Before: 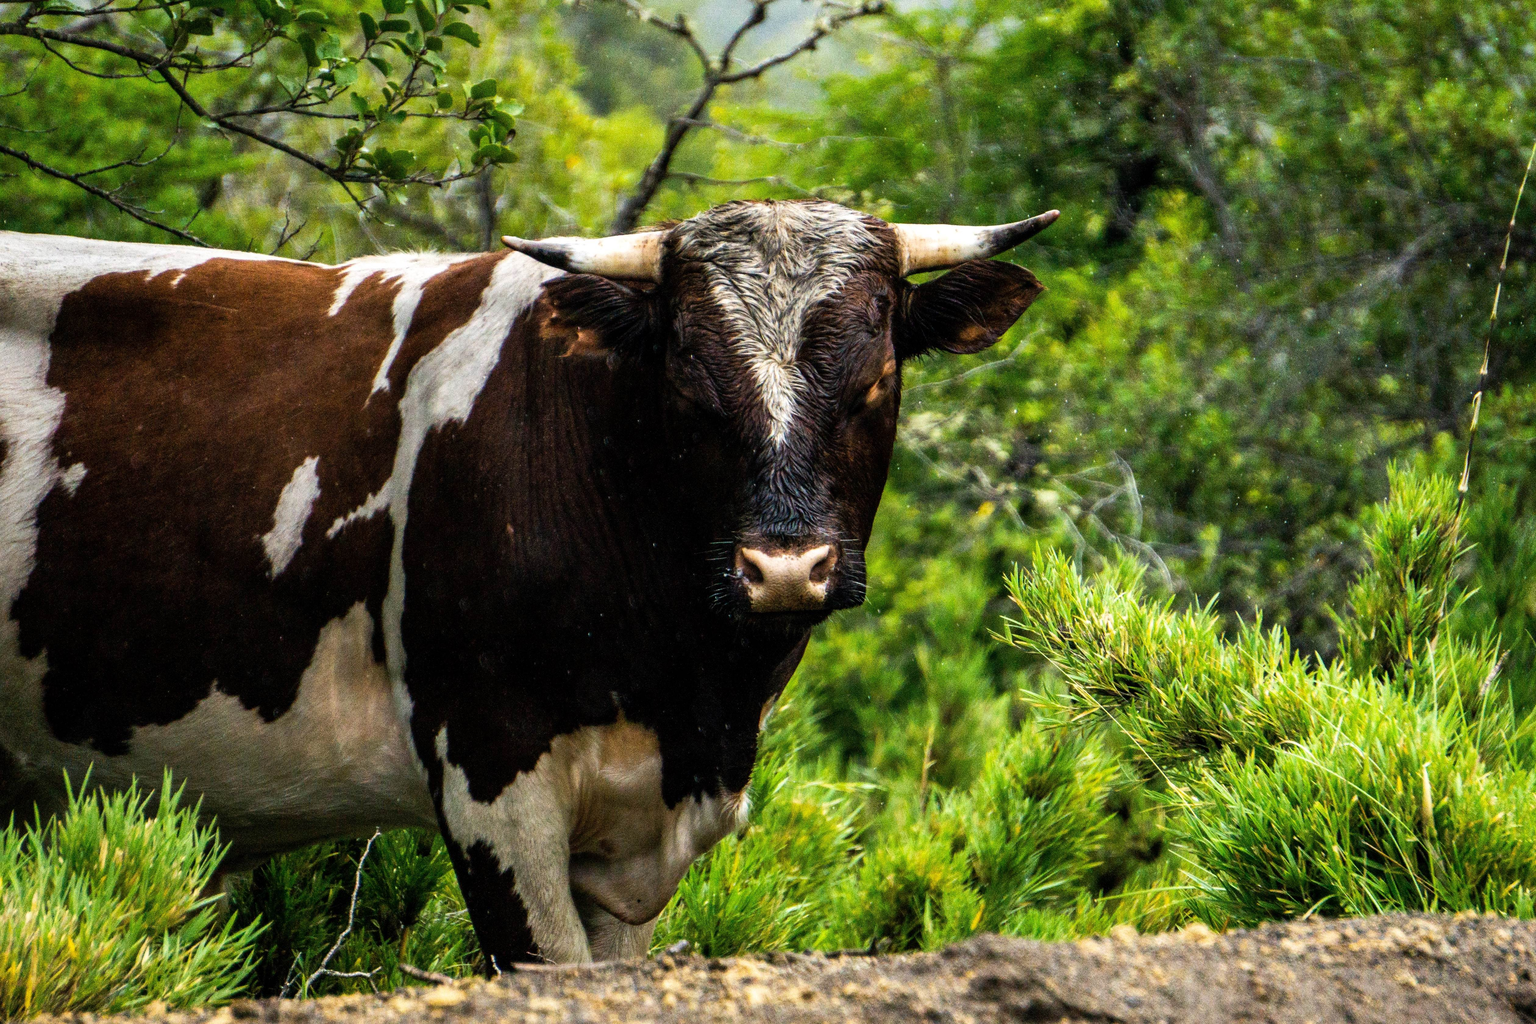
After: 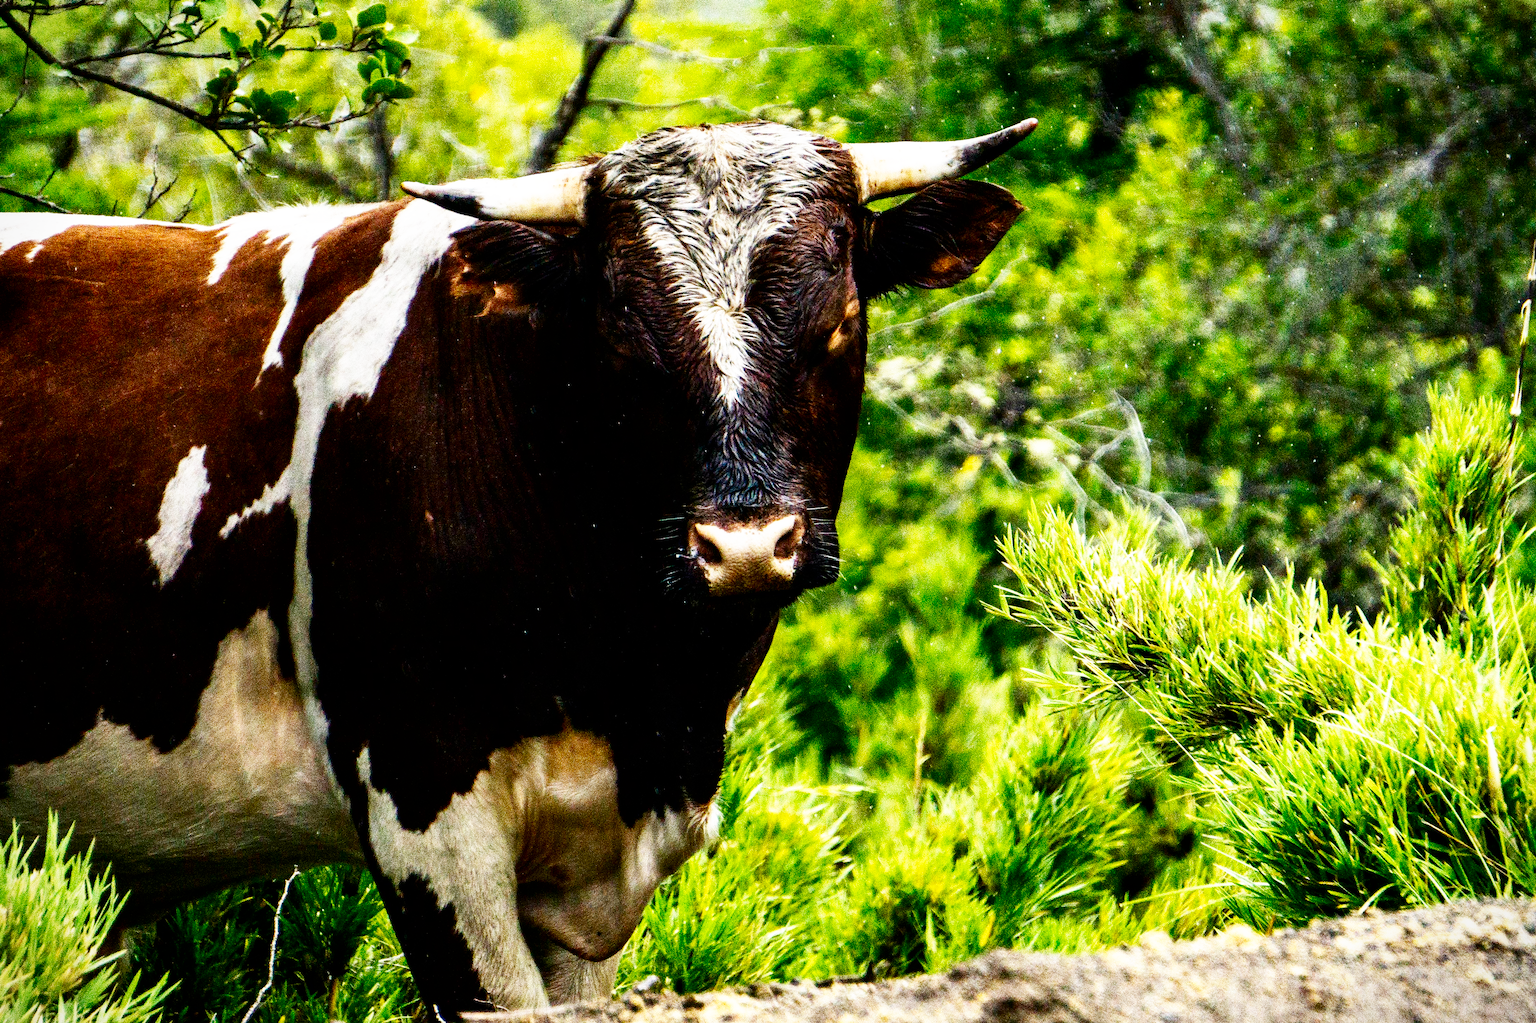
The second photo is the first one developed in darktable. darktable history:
crop and rotate: angle 3.09°, left 5.667%, top 5.707%
base curve: curves: ch0 [(0, 0) (0.007, 0.004) (0.027, 0.03) (0.046, 0.07) (0.207, 0.54) (0.442, 0.872) (0.673, 0.972) (1, 1)], preserve colors none
vignetting: fall-off start 99.8%, fall-off radius 70.51%, width/height ratio 1.176
contrast brightness saturation: brightness -0.2, saturation 0.085
